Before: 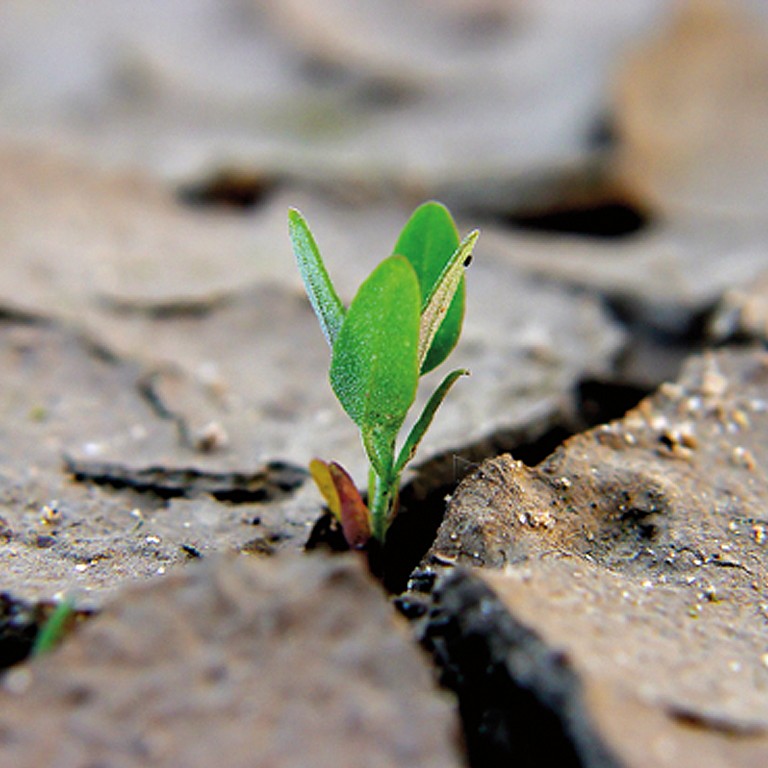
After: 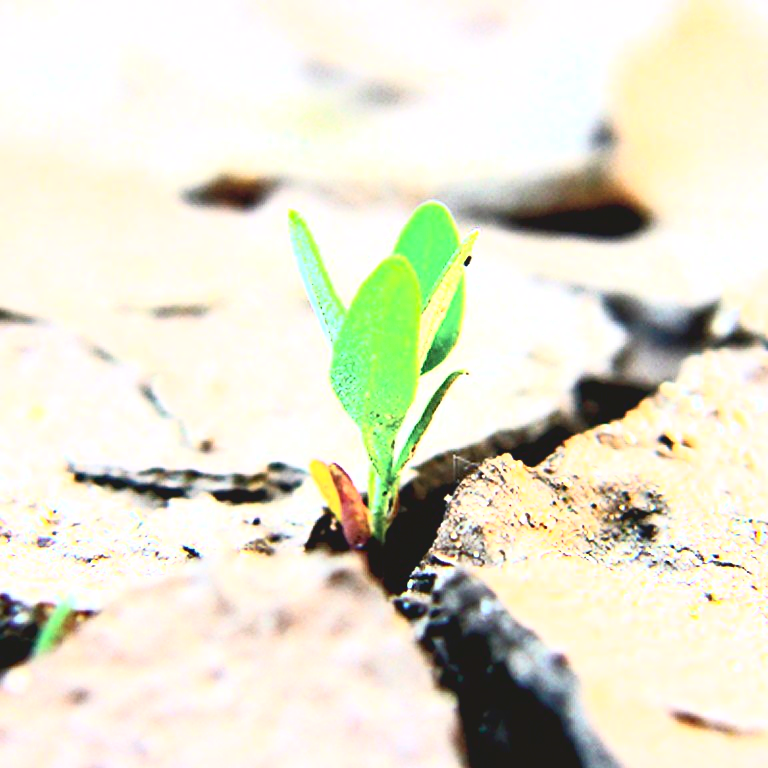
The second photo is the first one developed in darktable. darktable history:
exposure: black level correction 0, exposure 1.748 EV, compensate exposure bias true, compensate highlight preservation false
shadows and highlights: shadows 43.32, highlights 8.07
tone curve: curves: ch0 [(0, 0) (0.003, 0.063) (0.011, 0.063) (0.025, 0.063) (0.044, 0.066) (0.069, 0.071) (0.1, 0.09) (0.136, 0.116) (0.177, 0.144) (0.224, 0.192) (0.277, 0.246) (0.335, 0.311) (0.399, 0.399) (0.468, 0.49) (0.543, 0.589) (0.623, 0.709) (0.709, 0.827) (0.801, 0.918) (0.898, 0.969) (1, 1)], color space Lab, independent channels, preserve colors none
